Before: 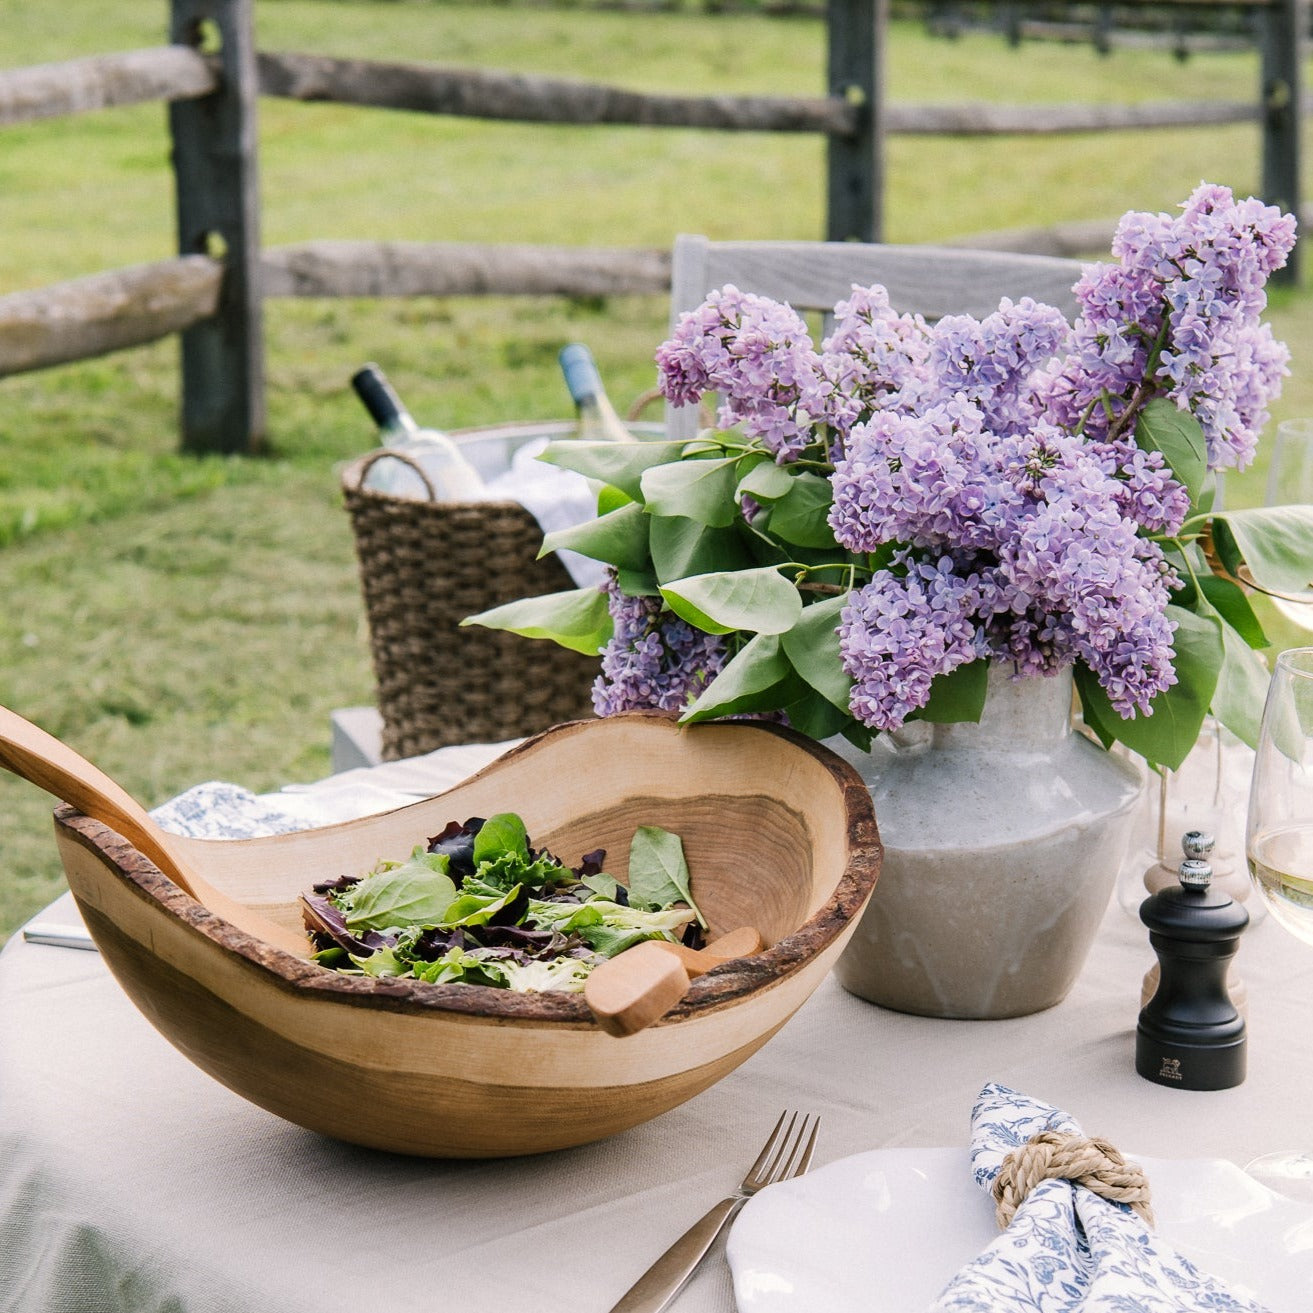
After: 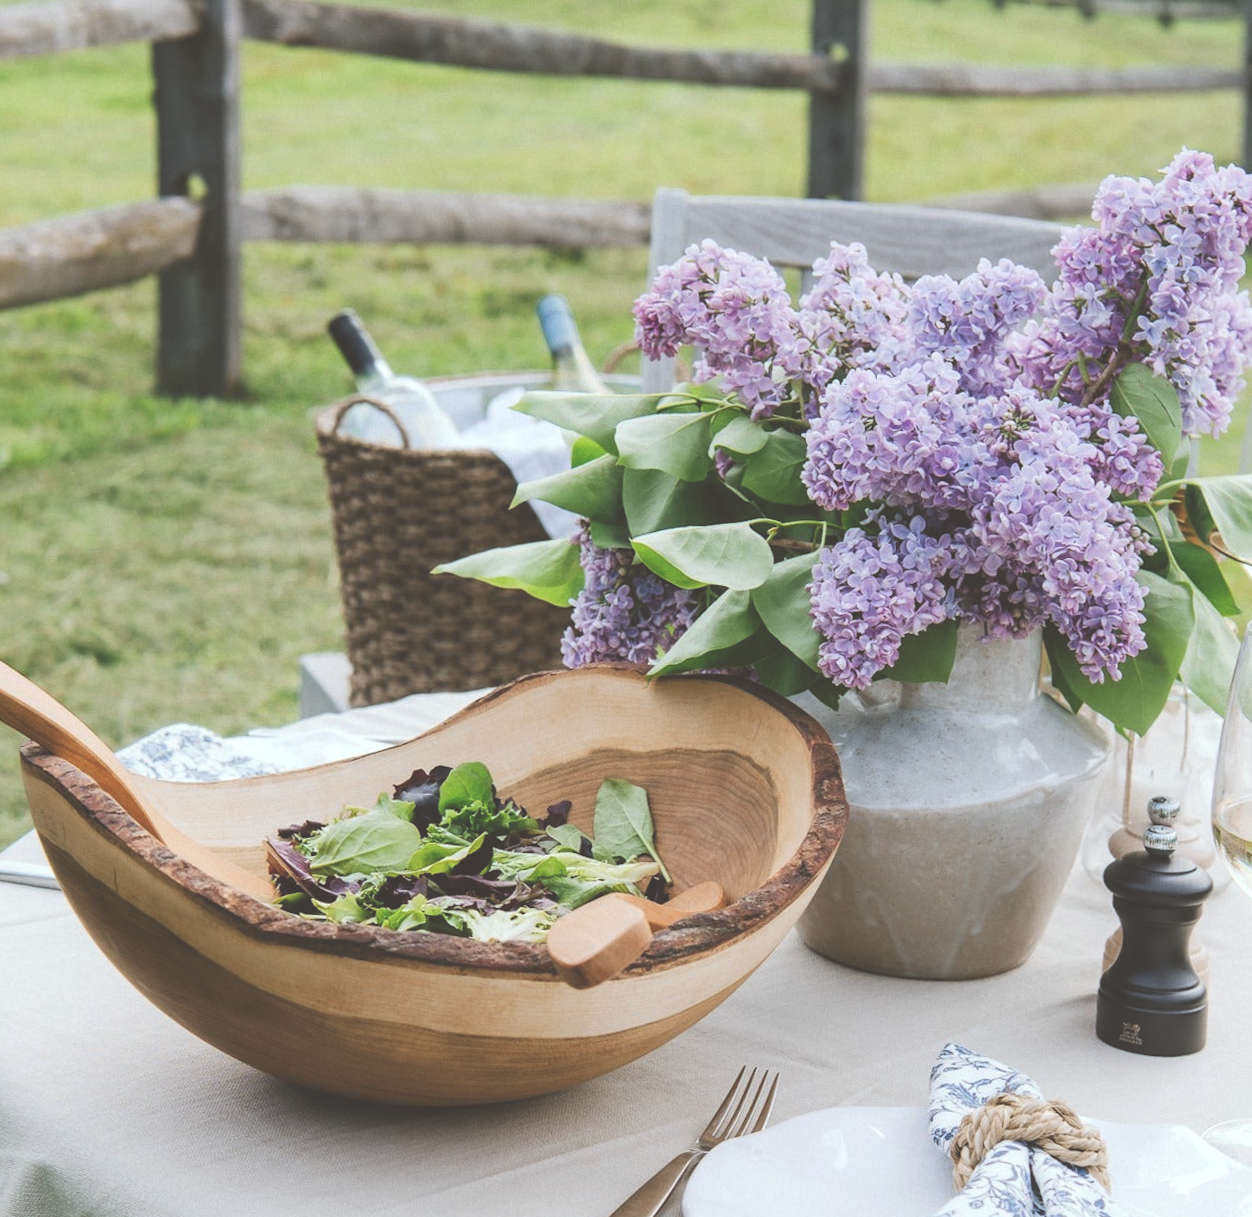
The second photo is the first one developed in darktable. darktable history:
exposure: black level correction -0.041, exposure 0.064 EV, compensate highlight preservation false
rotate and perspective: rotation -1°, crop left 0.011, crop right 0.989, crop top 0.025, crop bottom 0.975
color correction: highlights a* -4.98, highlights b* -3.76, shadows a* 3.83, shadows b* 4.08
crop and rotate: angle -2.38°
